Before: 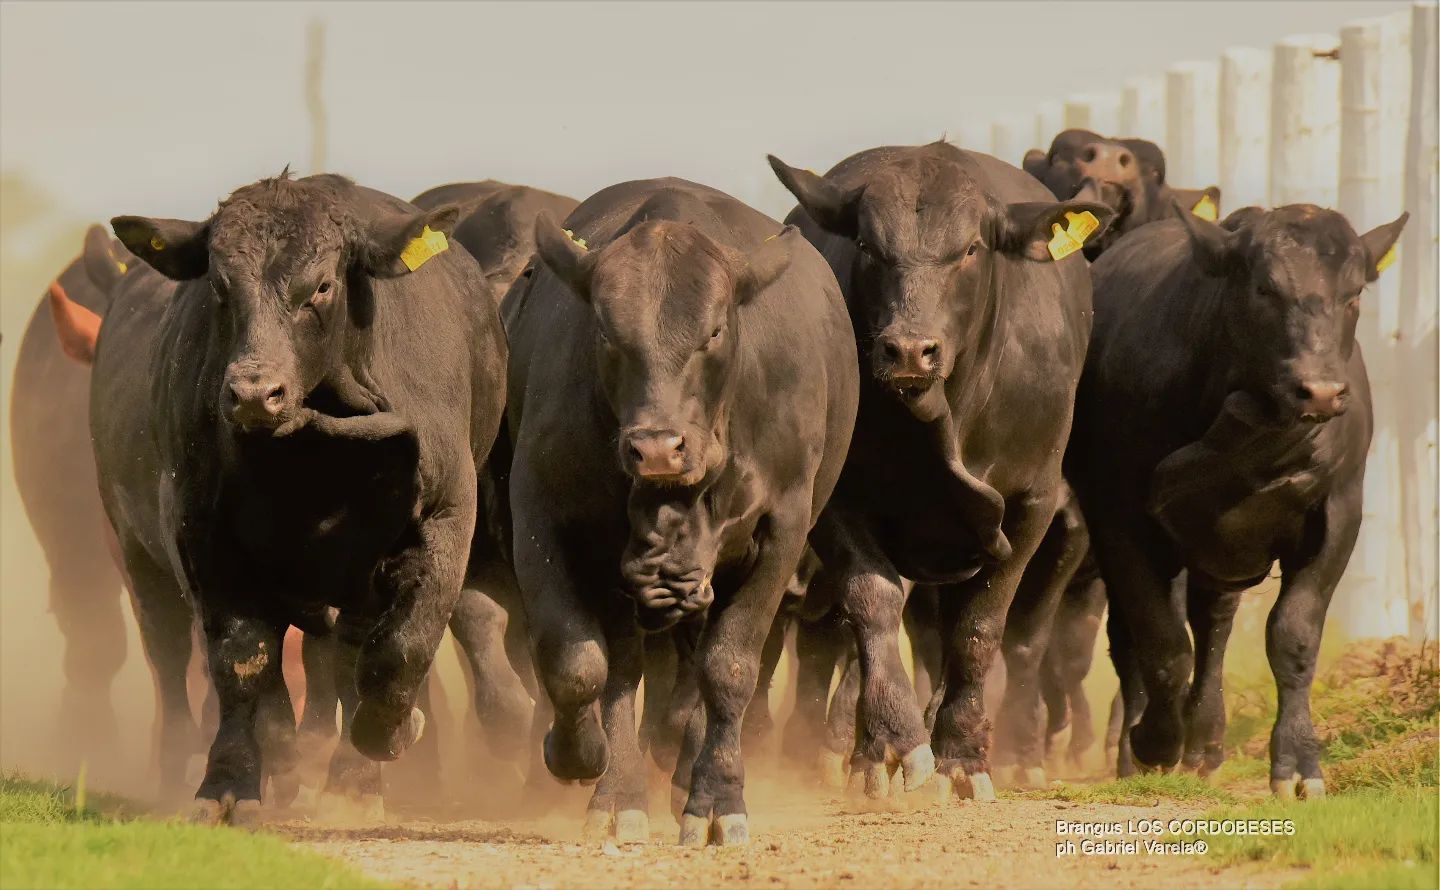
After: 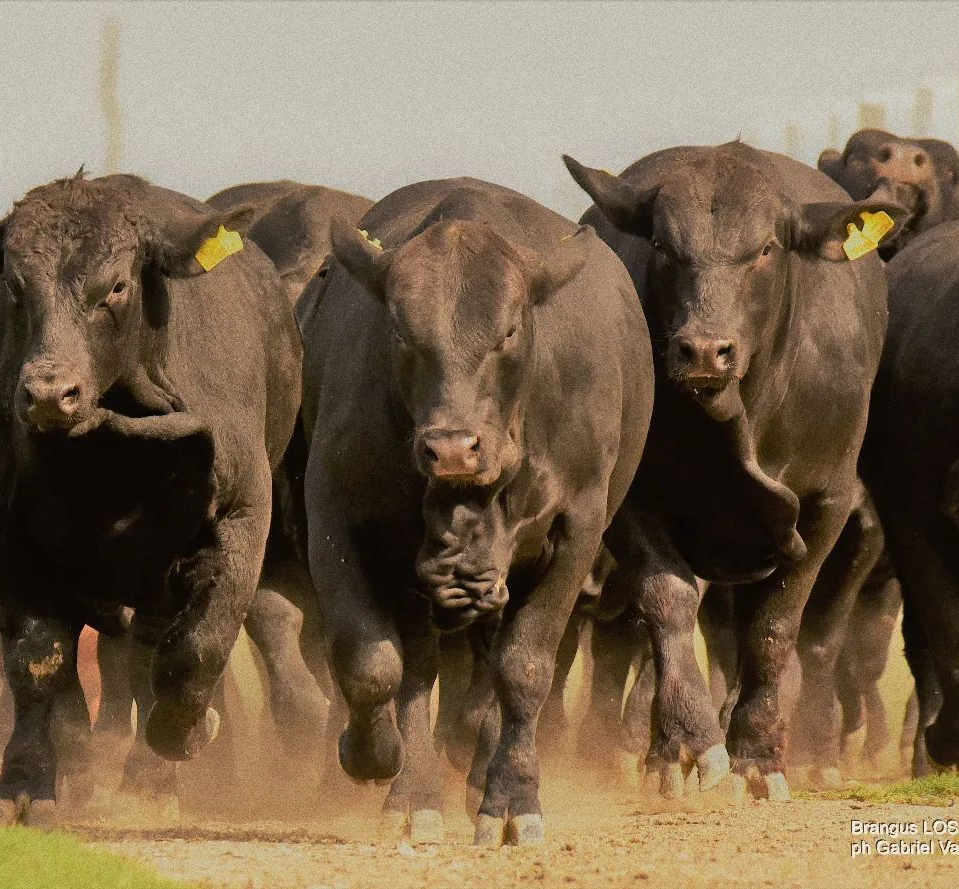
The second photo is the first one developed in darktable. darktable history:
grain: coarseness 0.09 ISO, strength 40%
crop and rotate: left 14.292%, right 19.041%
